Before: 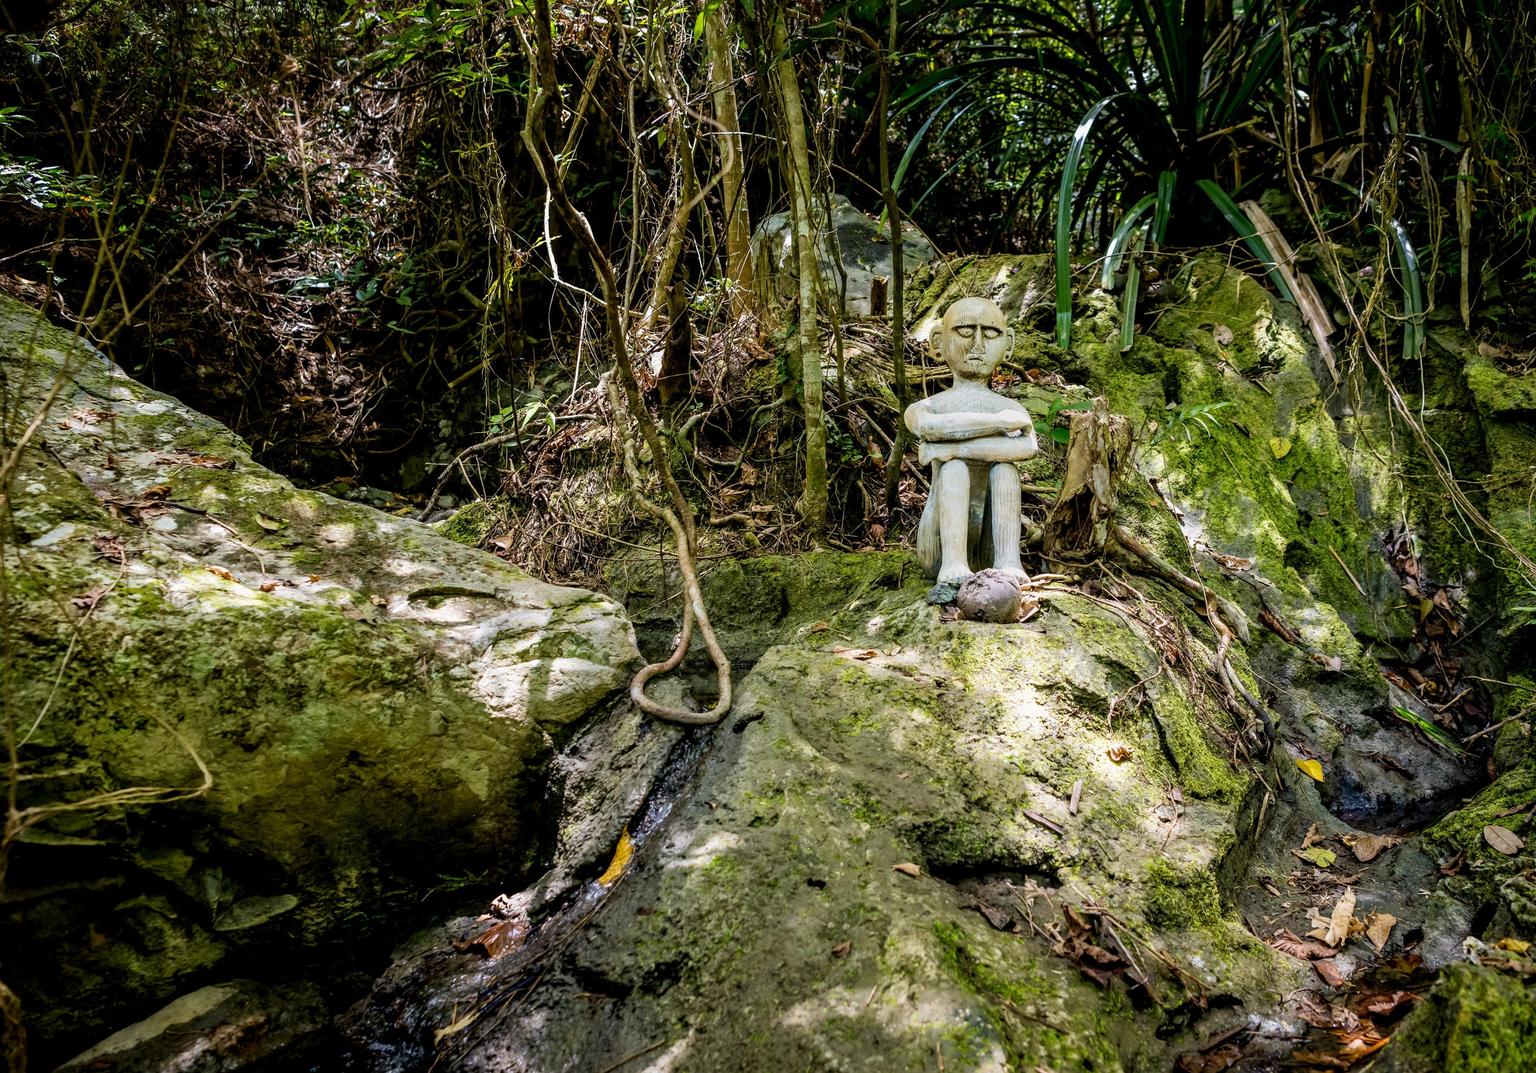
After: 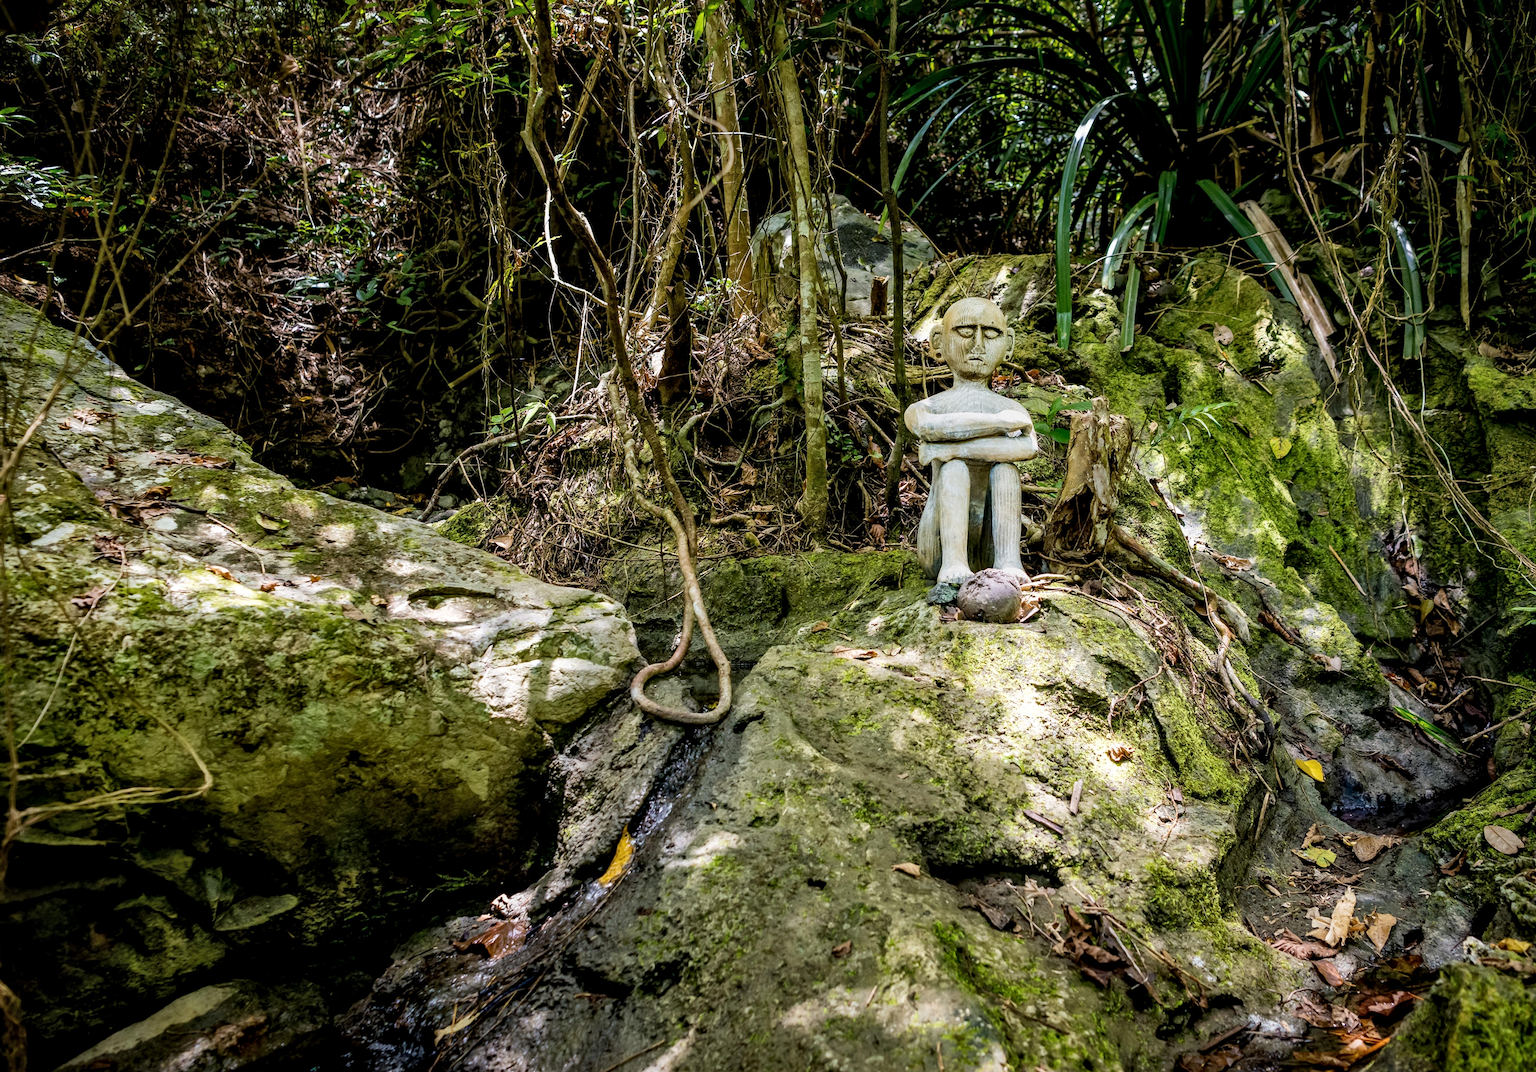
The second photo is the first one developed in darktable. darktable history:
local contrast: mode bilateral grid, contrast 20, coarseness 49, detail 130%, midtone range 0.2
